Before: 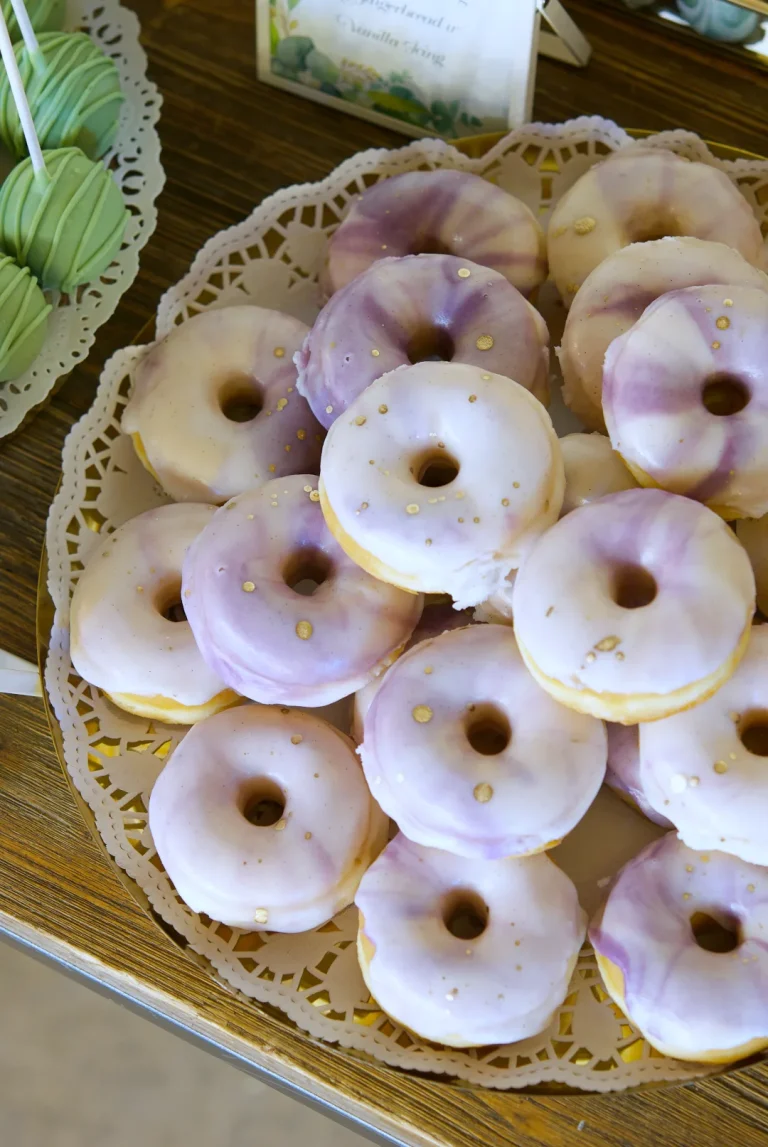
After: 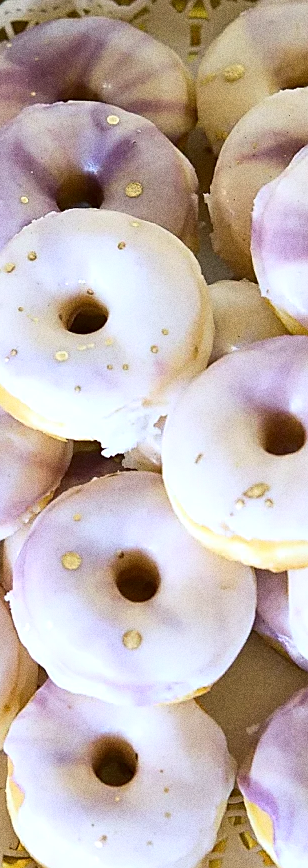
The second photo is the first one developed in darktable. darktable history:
crop: left 45.721%, top 13.393%, right 14.118%, bottom 10.01%
sharpen: radius 1.4, amount 1.25, threshold 0.7
contrast brightness saturation: contrast 0.15, brightness 0.05
exposure: black level correction 0.001, exposure 0.3 EV, compensate highlight preservation false
grain: coarseness 0.09 ISO, strength 40%
